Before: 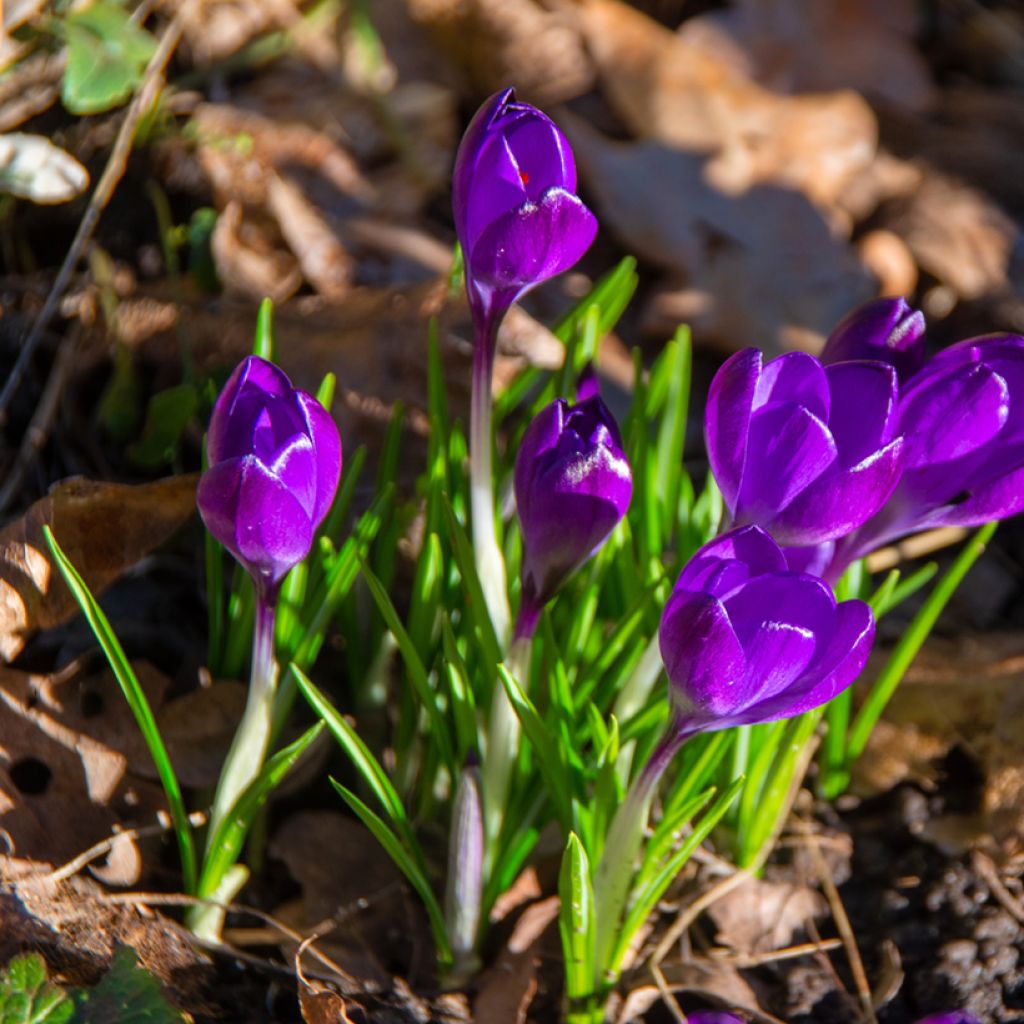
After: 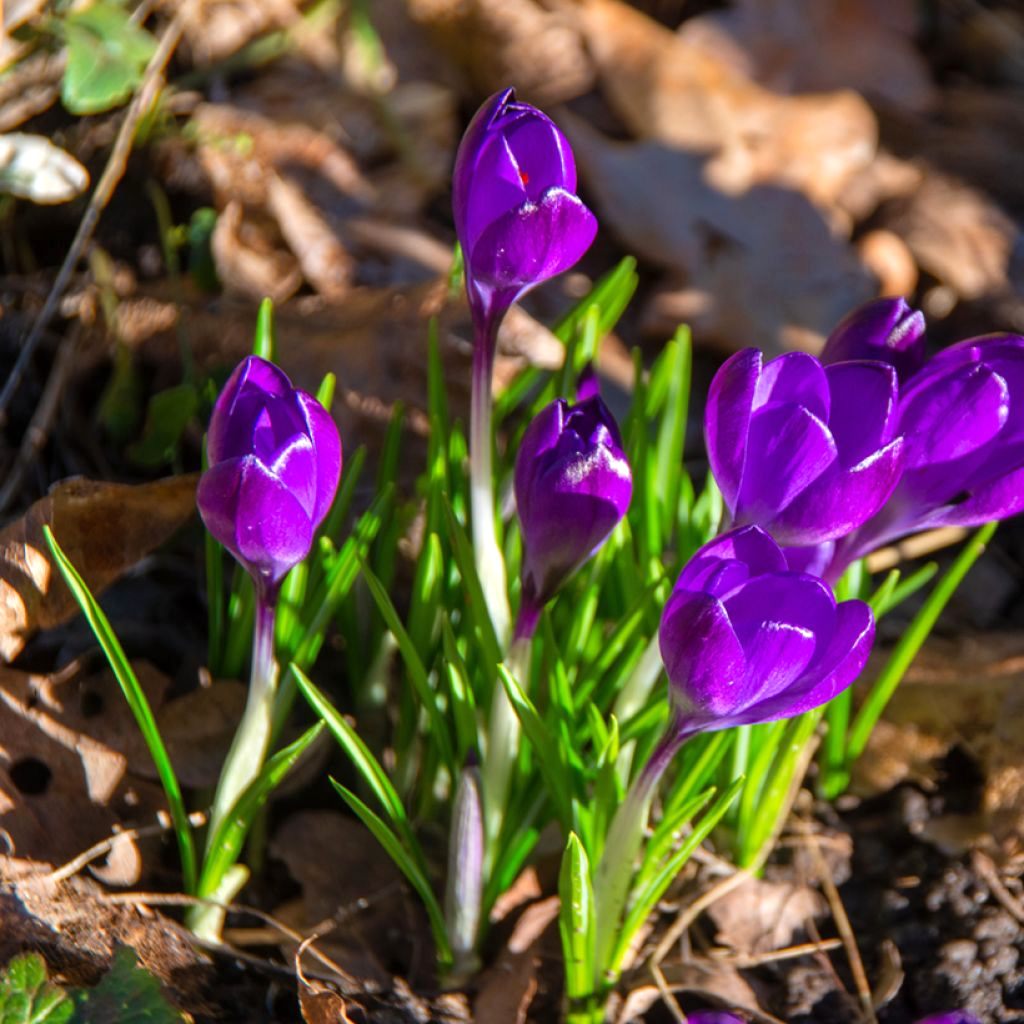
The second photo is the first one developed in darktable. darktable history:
exposure: exposure 0.226 EV, compensate highlight preservation false
